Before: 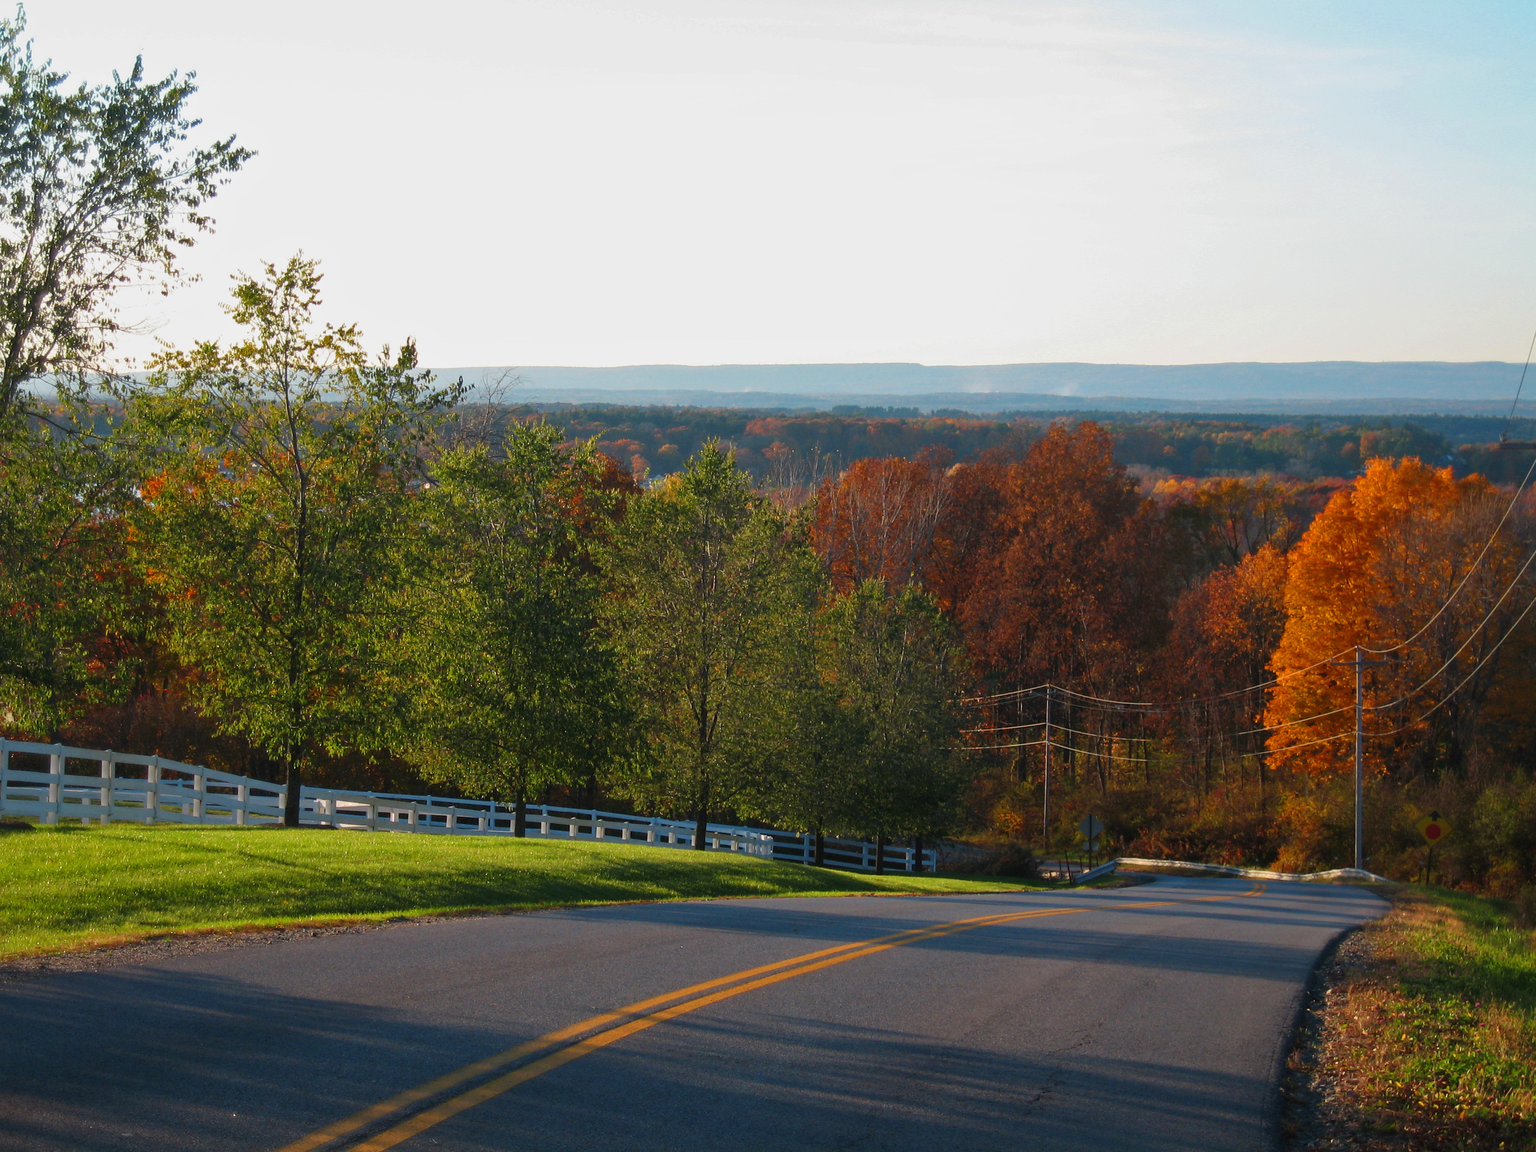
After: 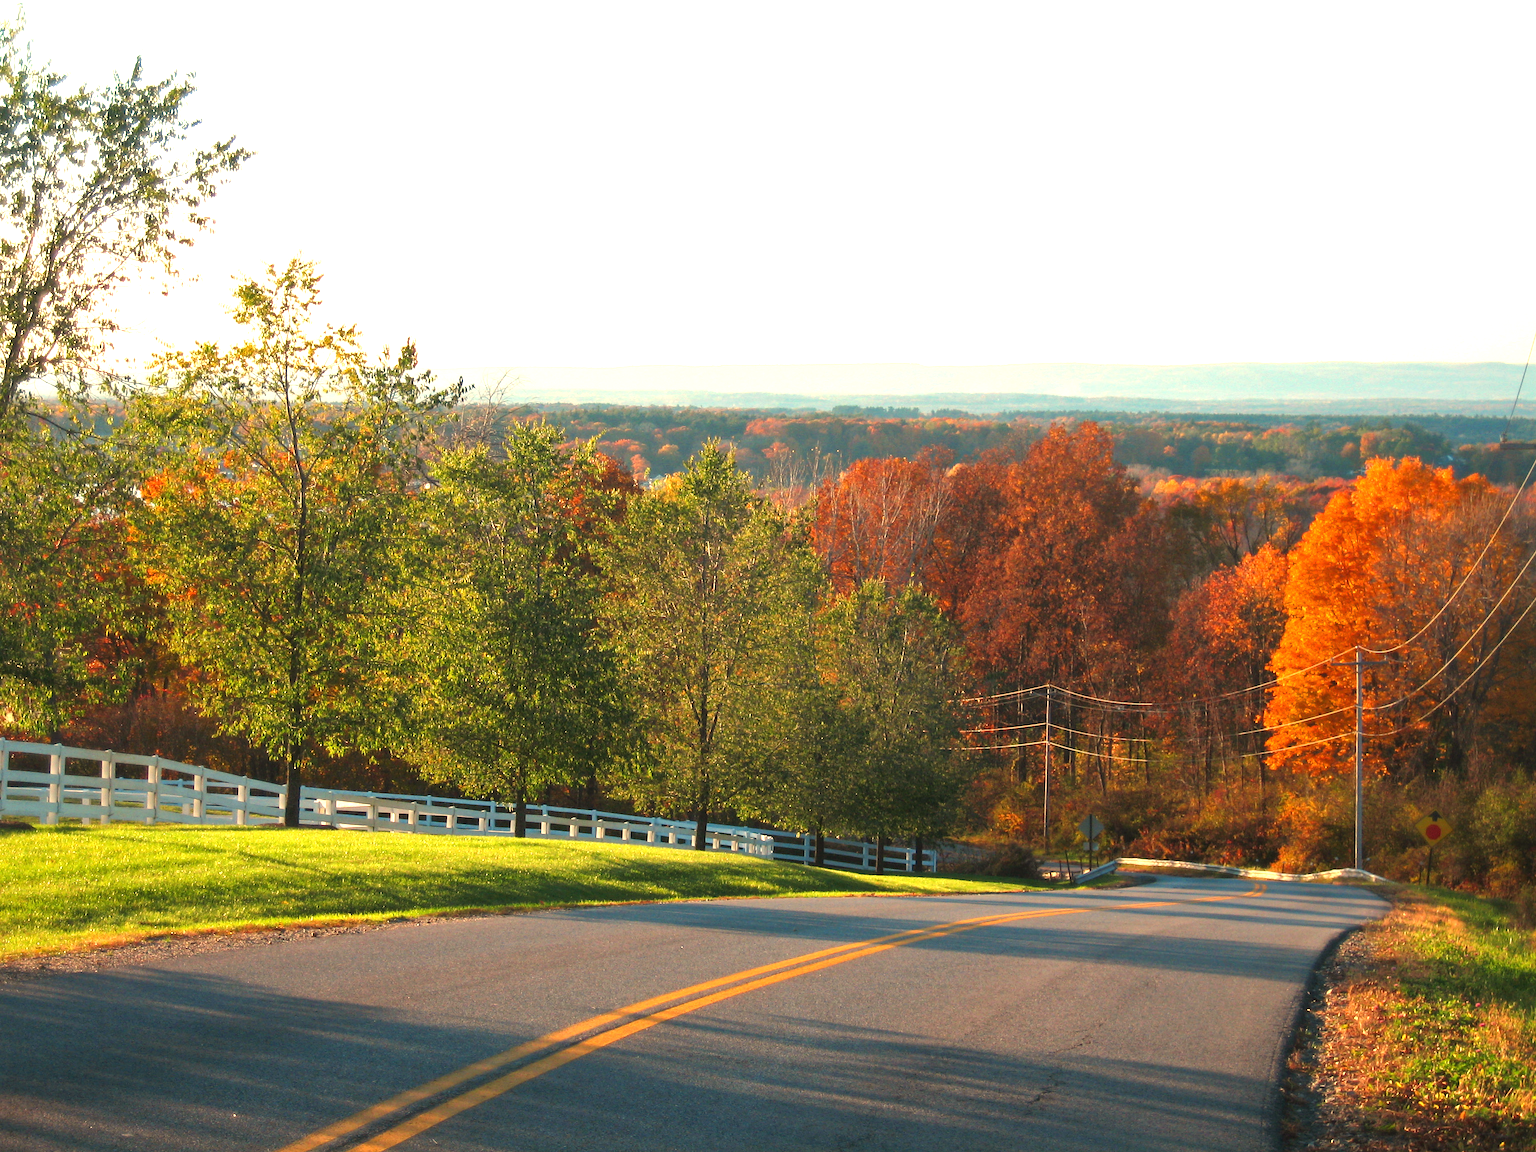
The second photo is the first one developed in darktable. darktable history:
white balance: red 1.123, blue 0.83
exposure: exposure 1.25 EV, compensate exposure bias true, compensate highlight preservation false
